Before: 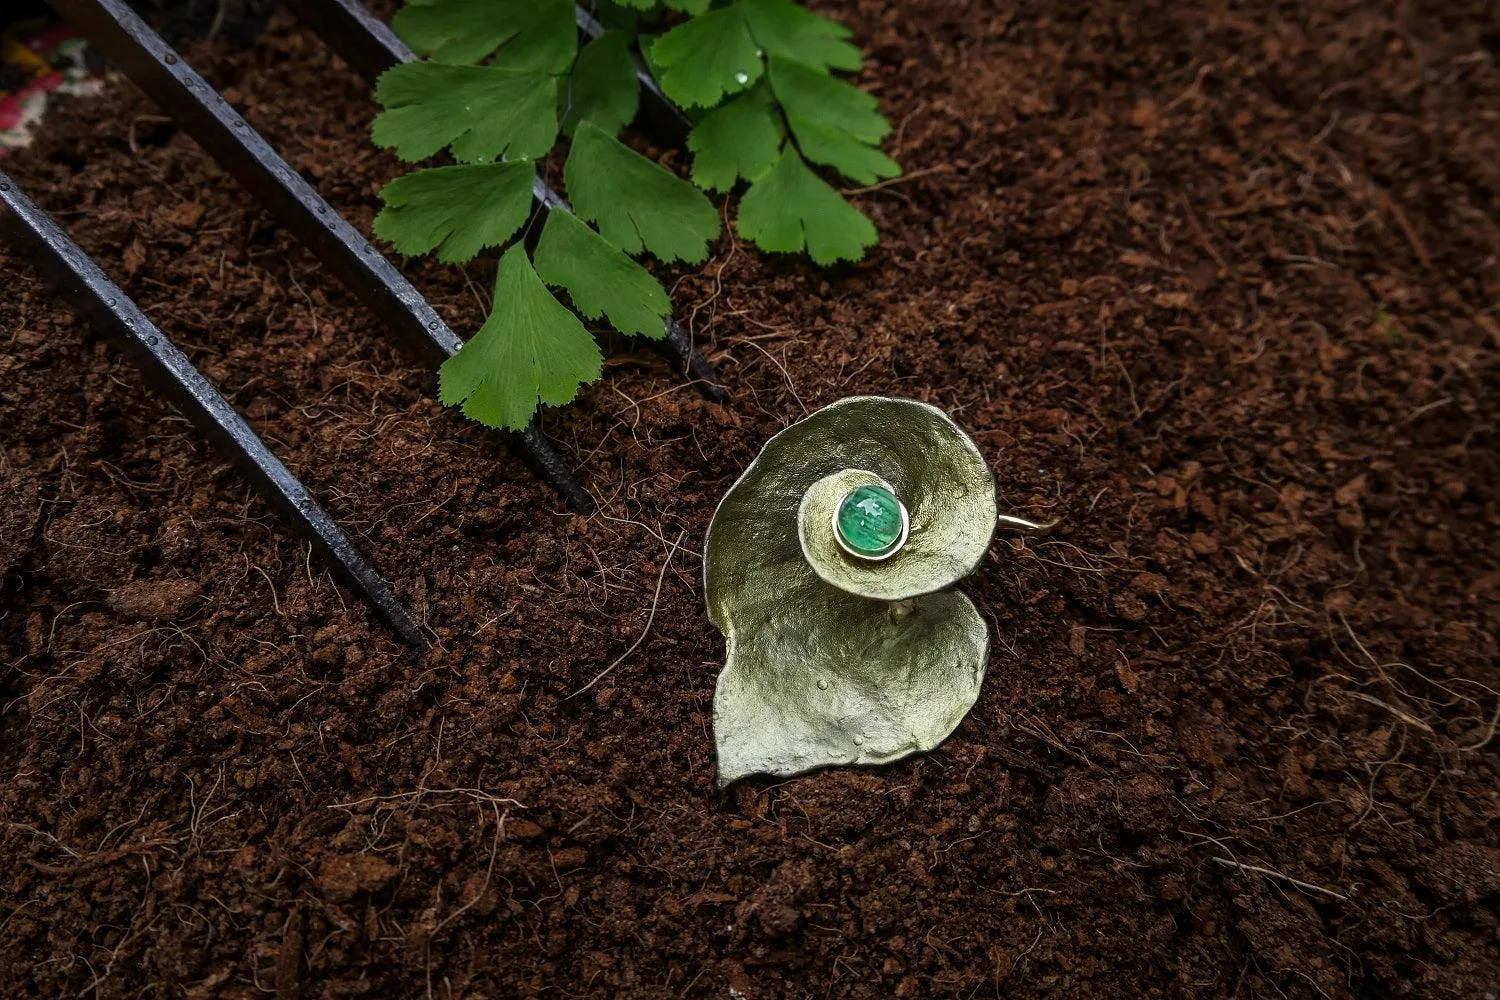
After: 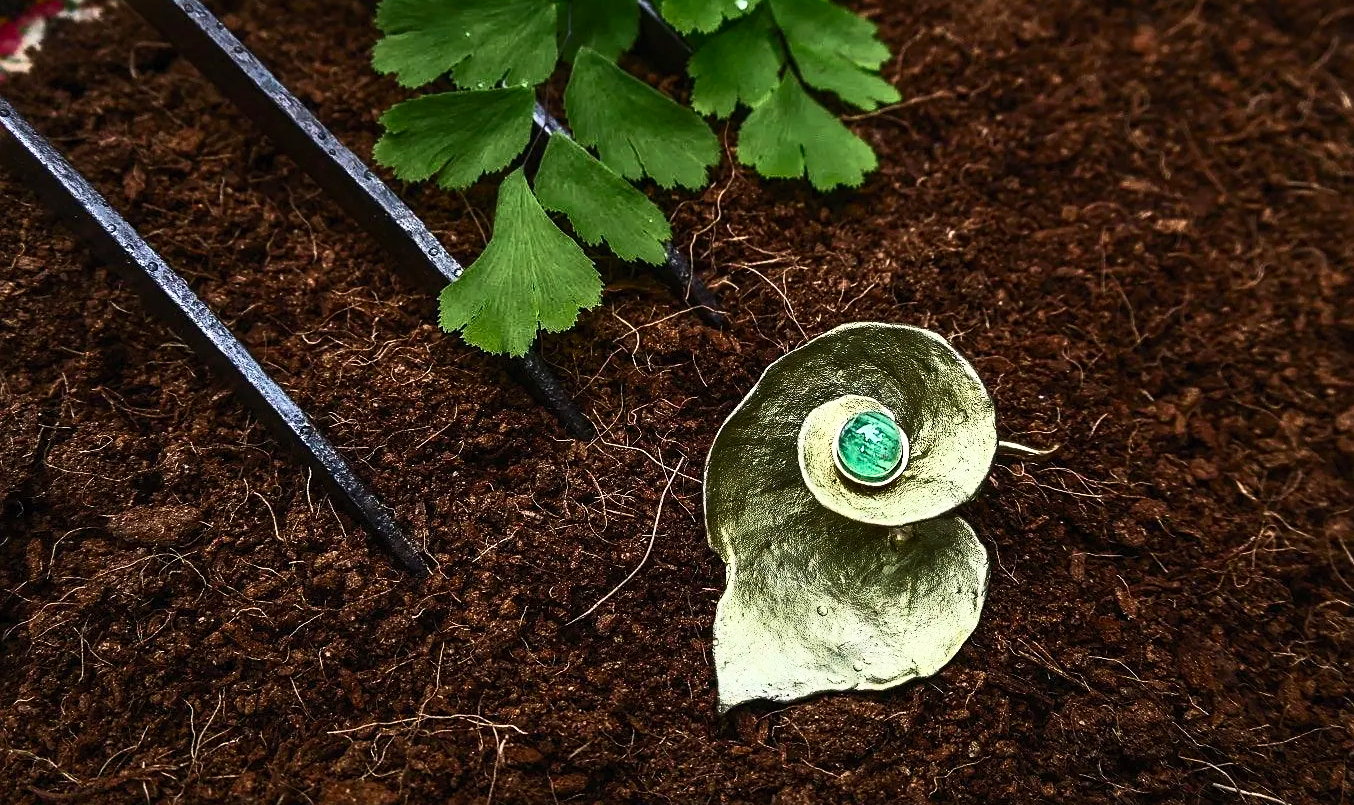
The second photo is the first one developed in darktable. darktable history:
crop: top 7.49%, right 9.717%, bottom 11.943%
sharpen: amount 0.2
shadows and highlights: shadows 24.5, highlights -78.15, soften with gaussian
white balance: emerald 1
contrast brightness saturation: contrast 0.62, brightness 0.34, saturation 0.14
velvia: on, module defaults
